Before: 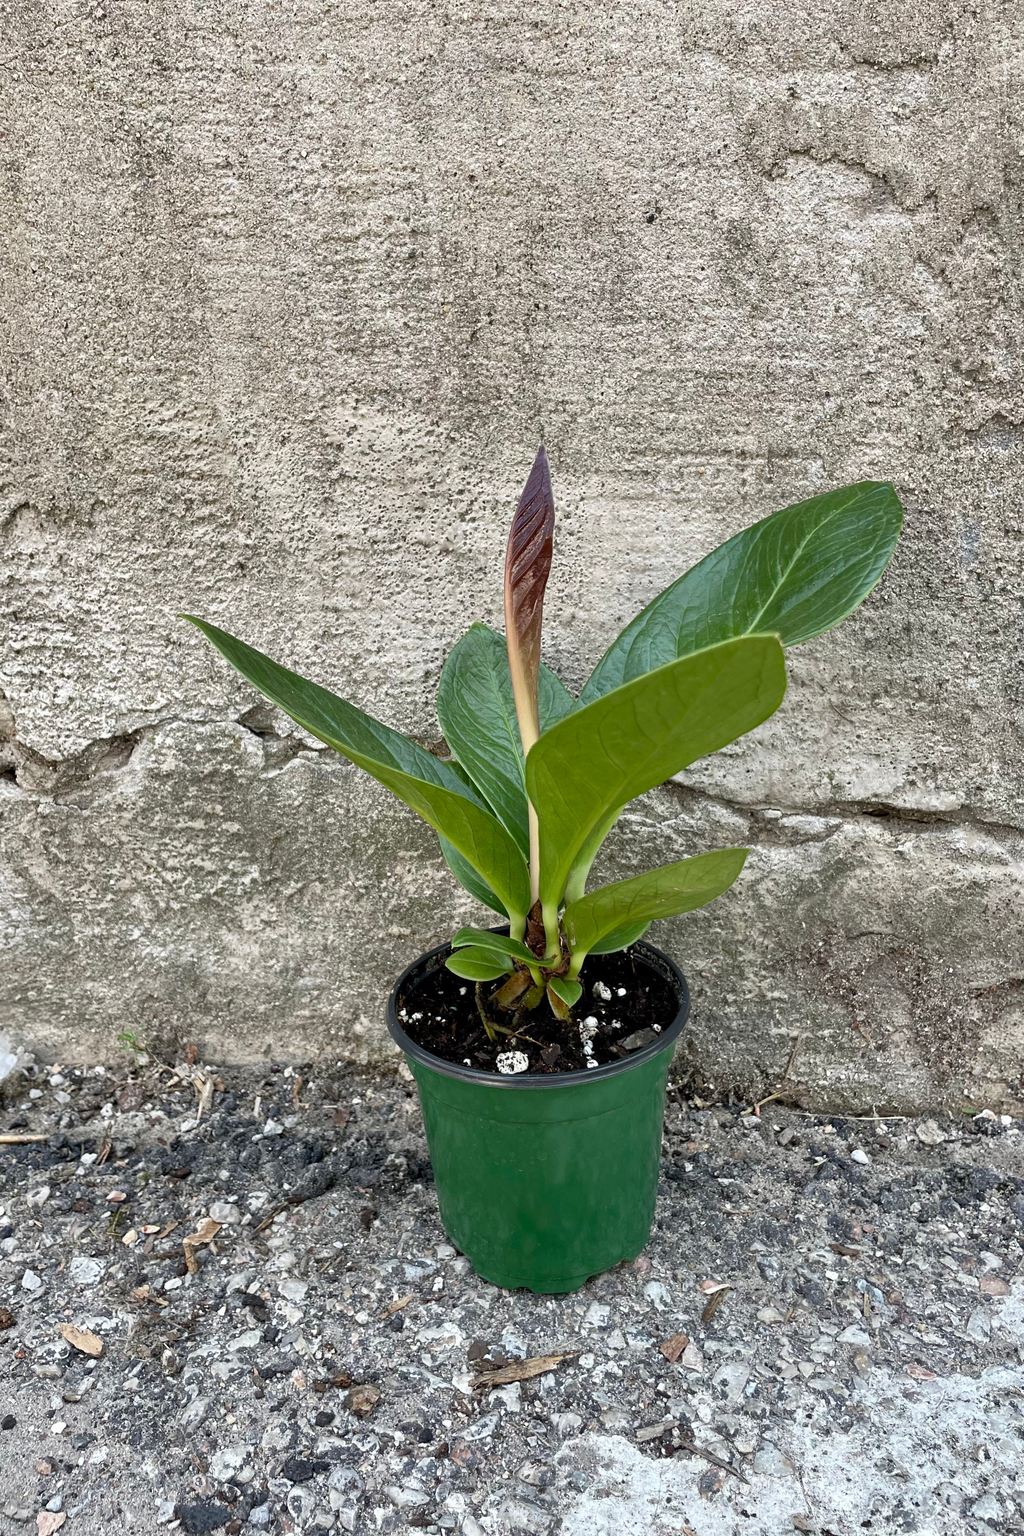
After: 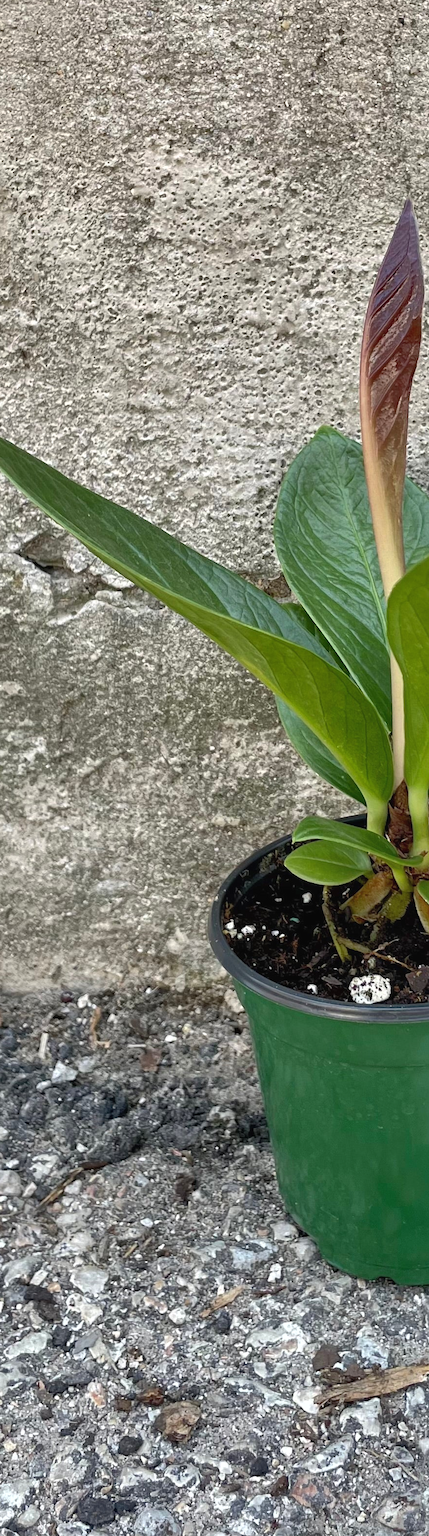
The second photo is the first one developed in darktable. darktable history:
exposure: black level correction -0.001, exposure 0.079 EV, compensate highlight preservation false
shadows and highlights: on, module defaults
crop and rotate: left 21.843%, top 18.881%, right 45.372%, bottom 2.972%
